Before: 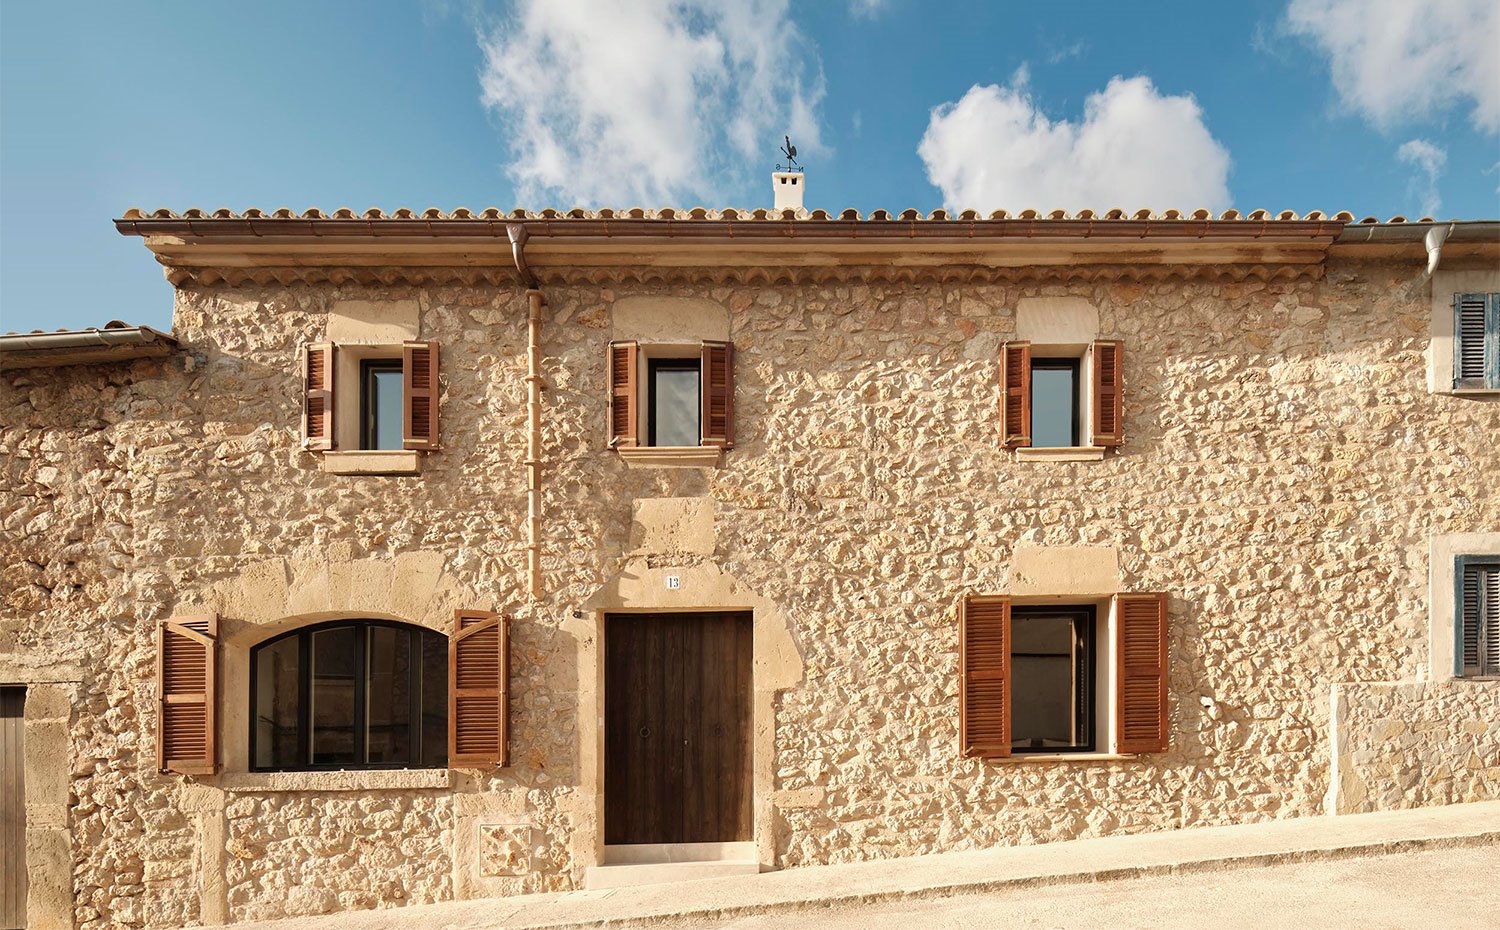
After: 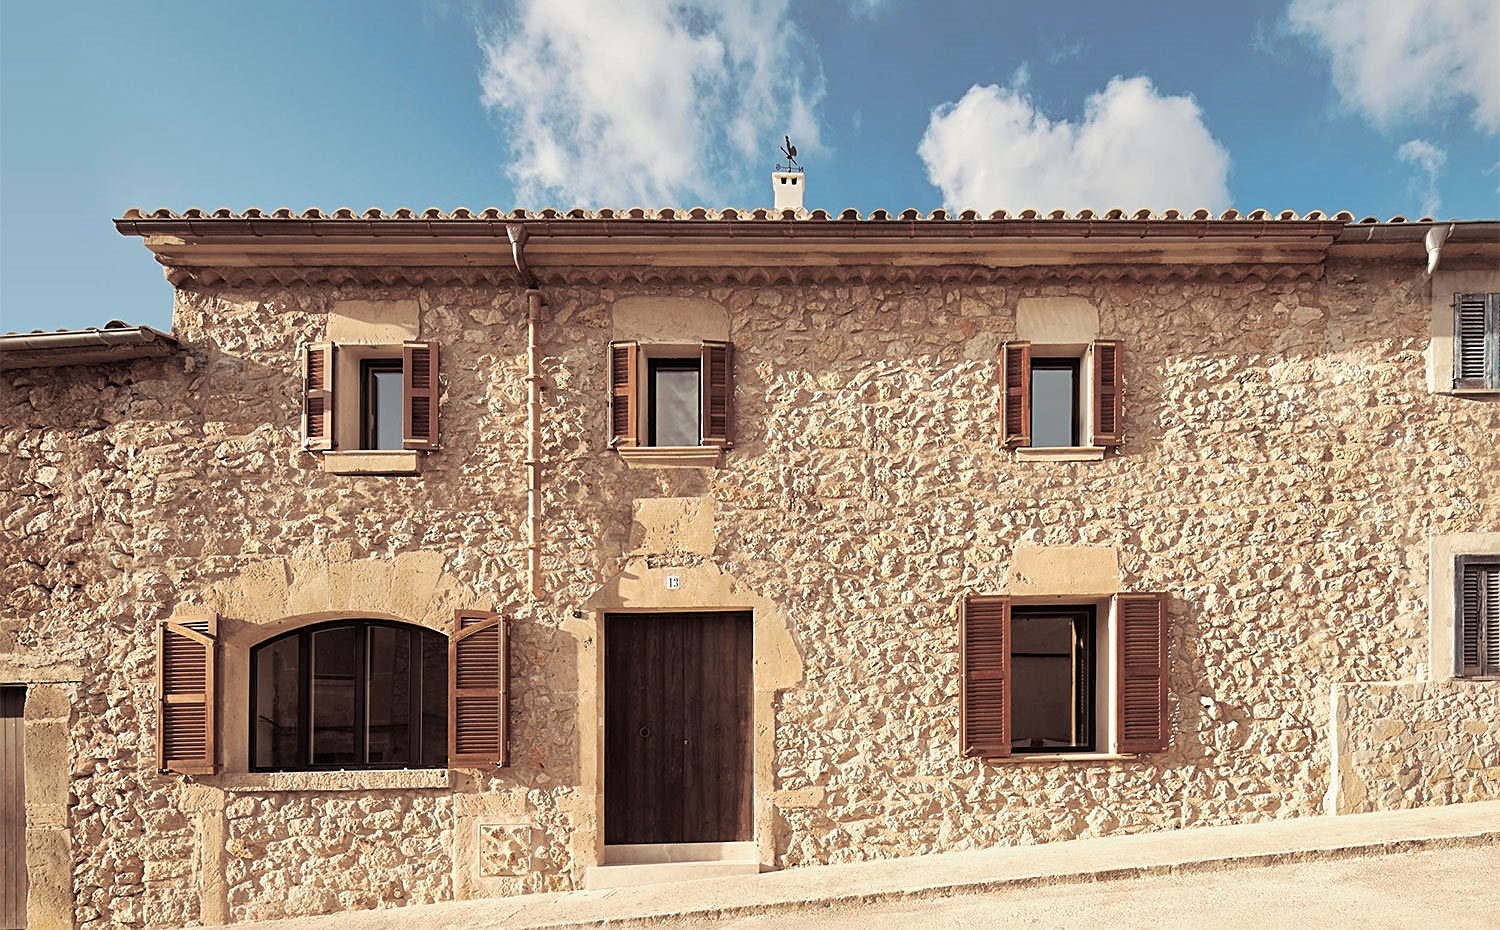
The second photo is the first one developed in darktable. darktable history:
split-toning: shadows › saturation 0.24, highlights › hue 54°, highlights › saturation 0.24
sharpen: on, module defaults
